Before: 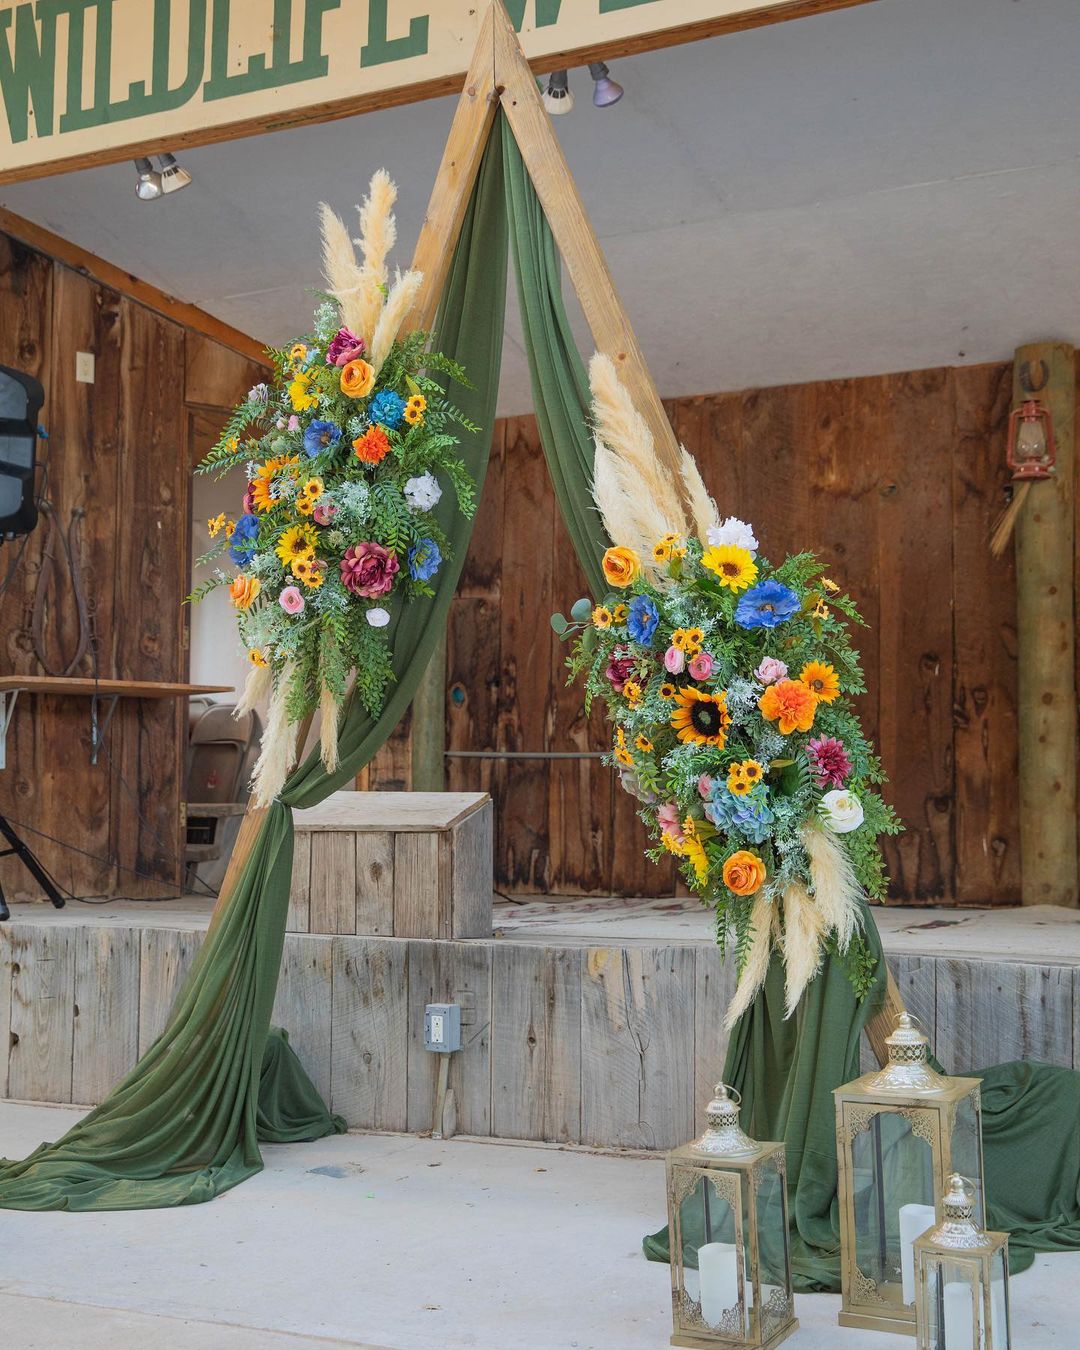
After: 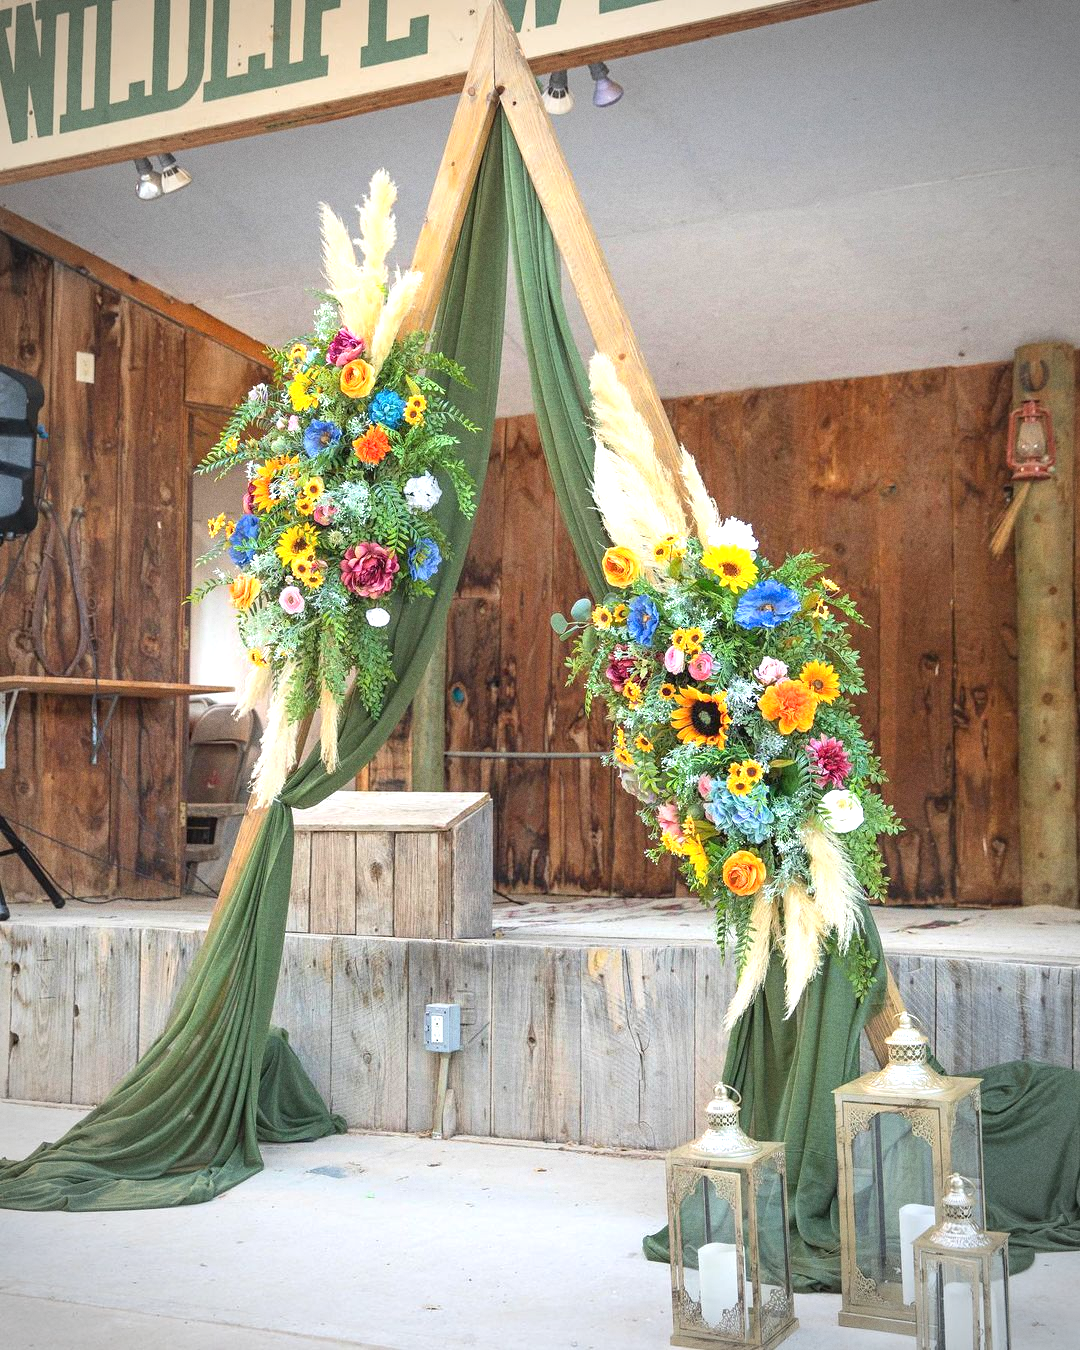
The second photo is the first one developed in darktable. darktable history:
exposure: black level correction 0, exposure 1 EV, compensate exposure bias true, compensate highlight preservation false
grain: coarseness 0.09 ISO
vignetting: fall-off start 71.74%
